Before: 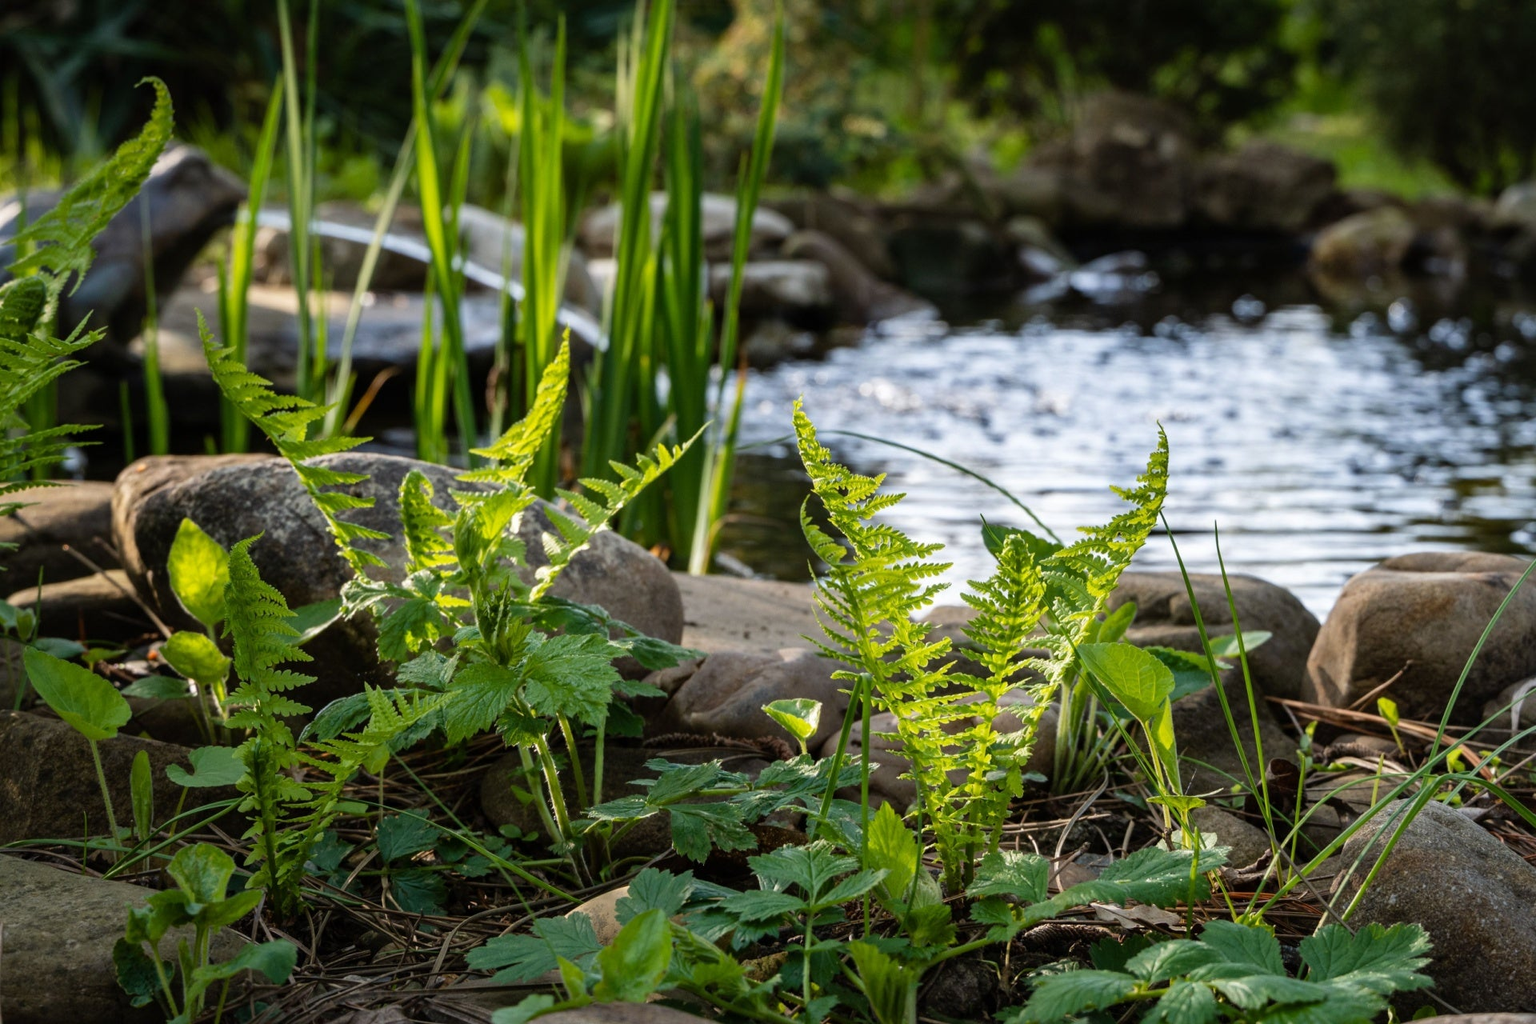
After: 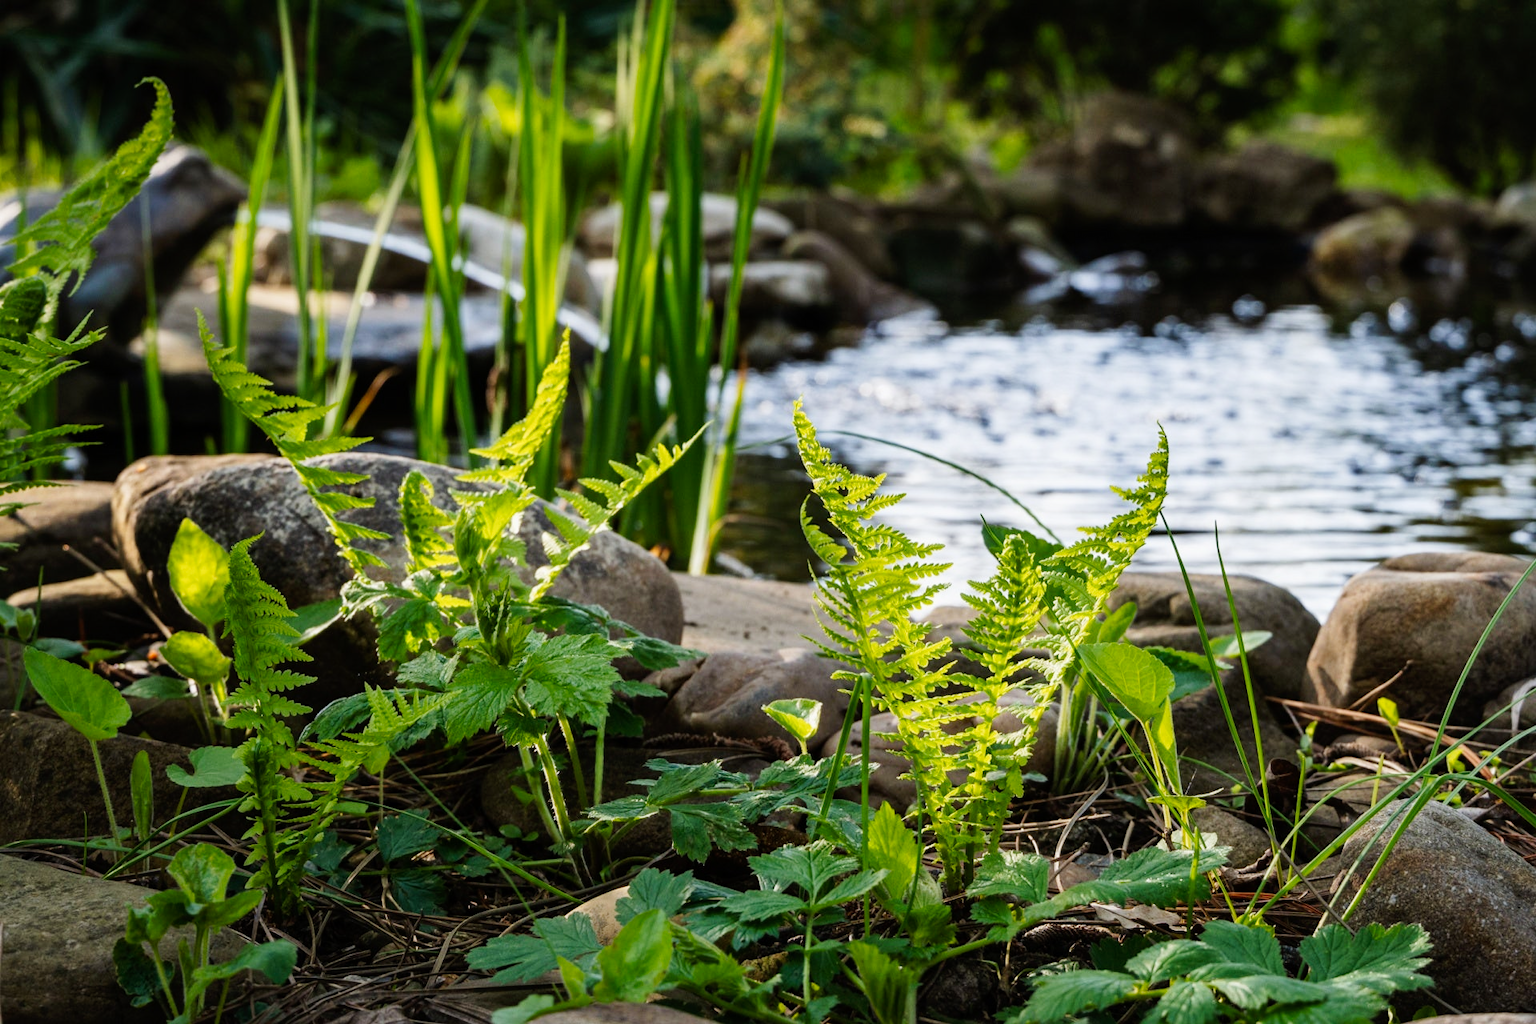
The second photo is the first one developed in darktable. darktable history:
tone curve: curves: ch0 [(0, 0) (0.071, 0.047) (0.266, 0.26) (0.491, 0.552) (0.753, 0.818) (1, 0.983)]; ch1 [(0, 0) (0.346, 0.307) (0.408, 0.369) (0.463, 0.443) (0.482, 0.493) (0.502, 0.5) (0.517, 0.518) (0.546, 0.576) (0.588, 0.643) (0.651, 0.709) (1, 1)]; ch2 [(0, 0) (0.346, 0.34) (0.434, 0.46) (0.485, 0.494) (0.5, 0.494) (0.517, 0.503) (0.535, 0.545) (0.583, 0.624) (0.625, 0.678) (1, 1)], preserve colors none
tone equalizer: on, module defaults
